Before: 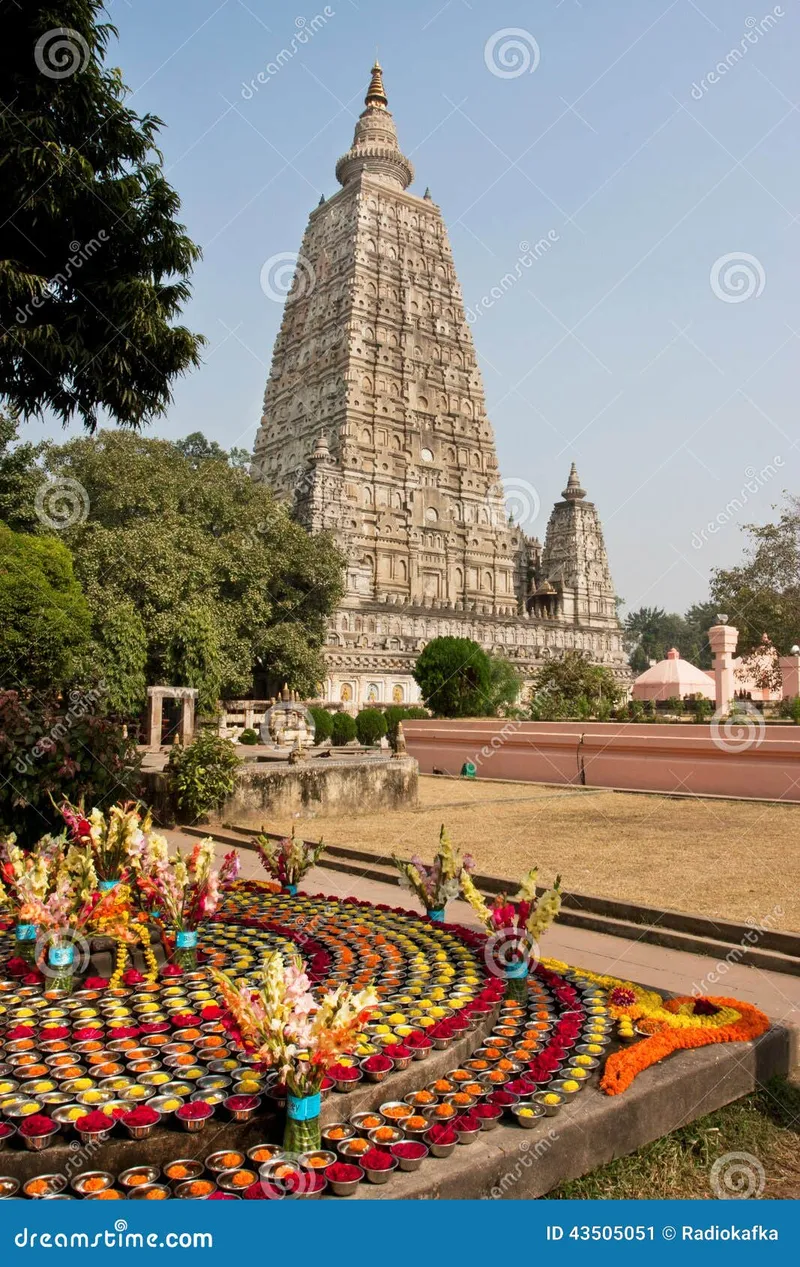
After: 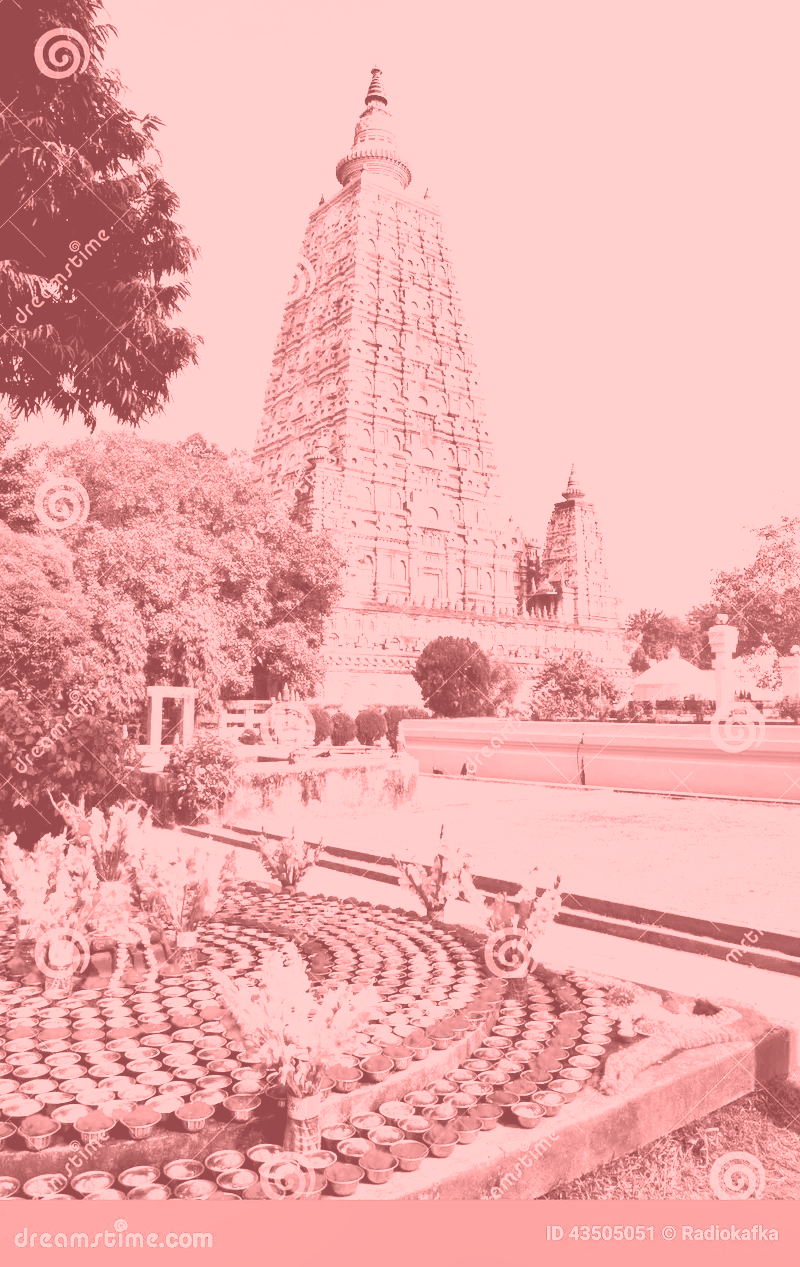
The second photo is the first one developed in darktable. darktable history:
white balance: red 1.467, blue 0.684
exposure: exposure 1.5 EV, compensate highlight preservation false
filmic rgb: black relative exposure -8.2 EV, white relative exposure 2.2 EV, threshold 3 EV, hardness 7.11, latitude 75%, contrast 1.325, highlights saturation mix -2%, shadows ↔ highlights balance 30%, preserve chrominance no, color science v5 (2021), contrast in shadows safe, contrast in highlights safe, enable highlight reconstruction true
shadows and highlights: soften with gaussian
colorize: saturation 51%, source mix 50.67%, lightness 50.67%
